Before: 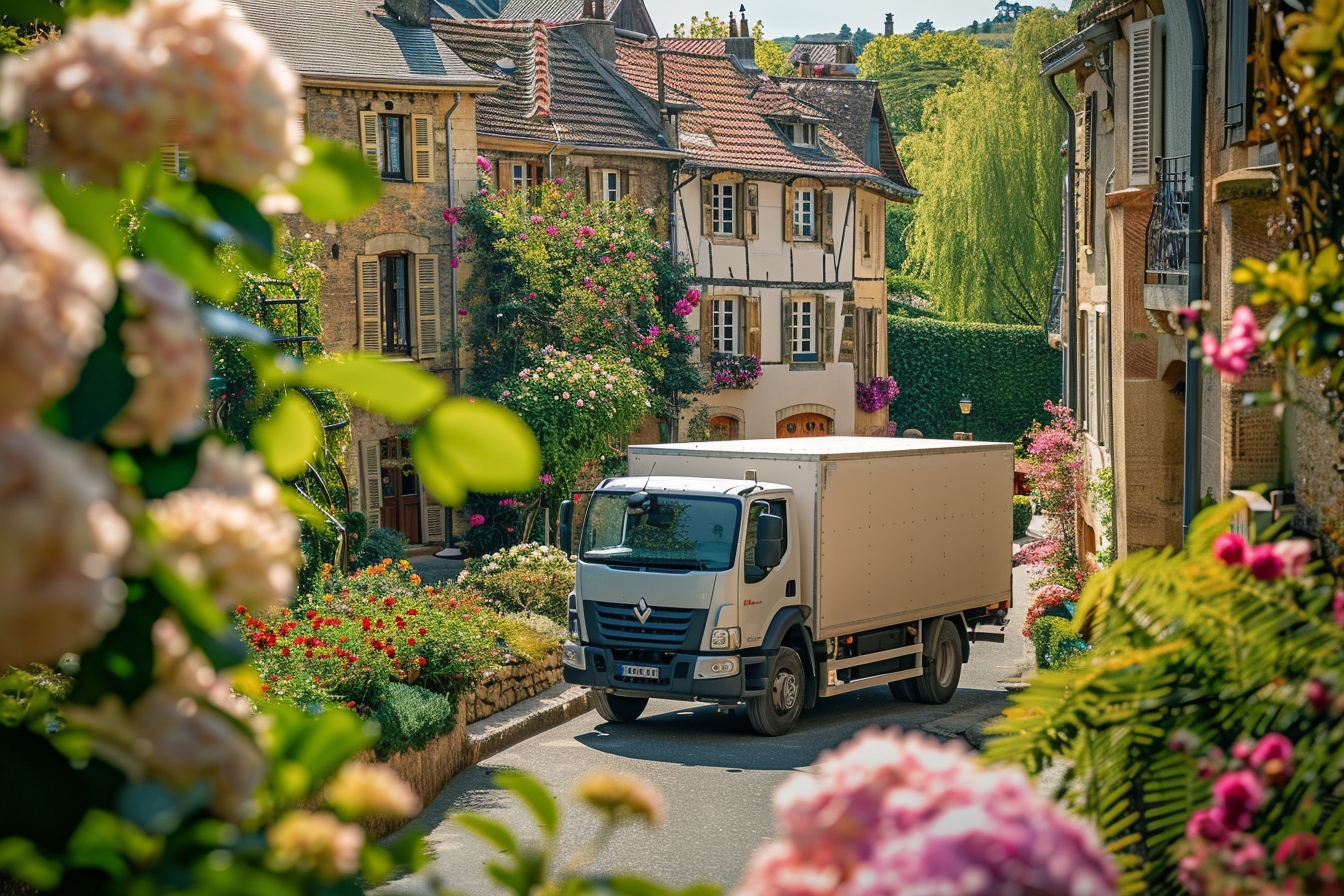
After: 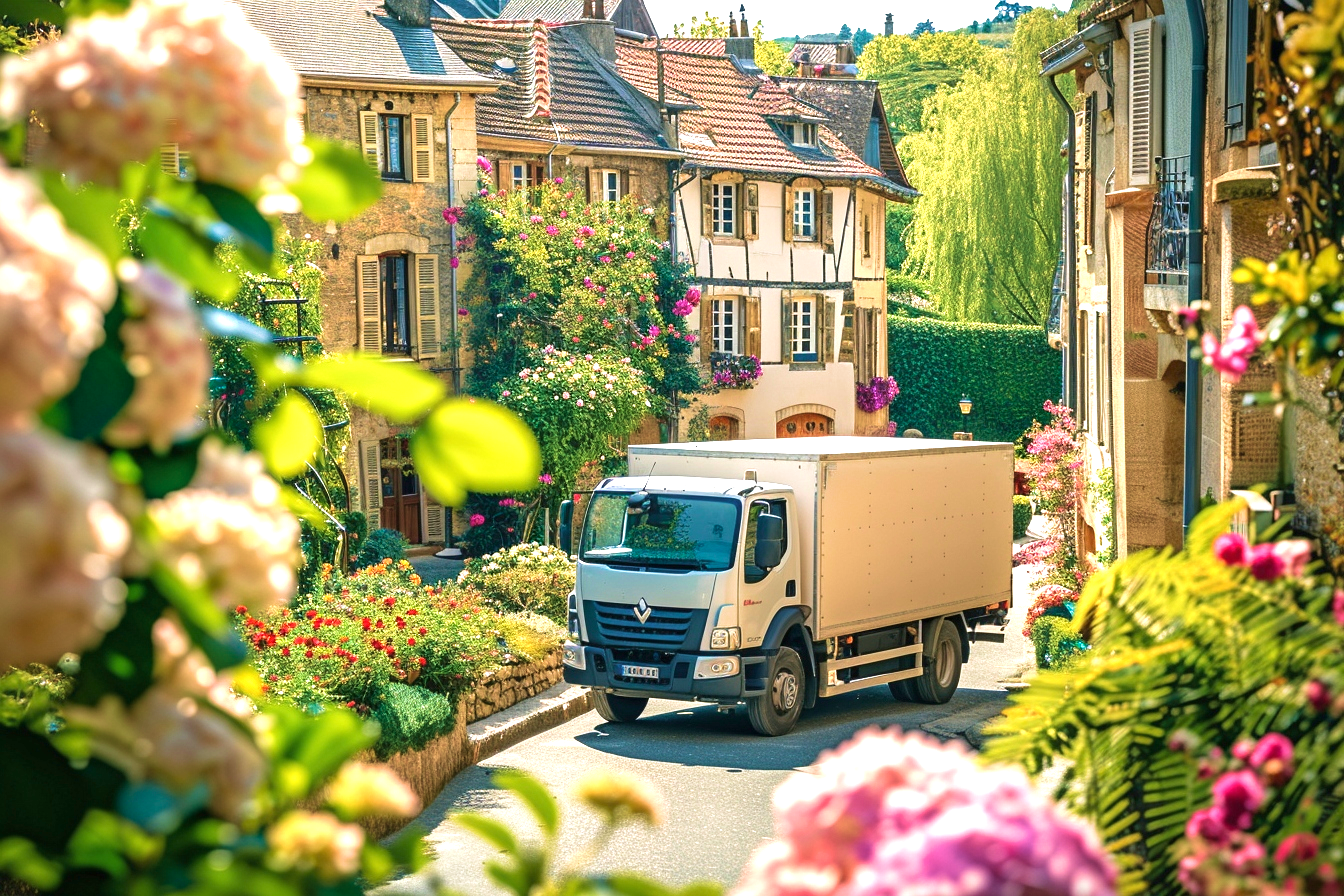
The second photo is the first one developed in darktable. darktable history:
exposure: black level correction 0, exposure 1.103 EV, compensate highlight preservation false
velvia: strength 44.79%
